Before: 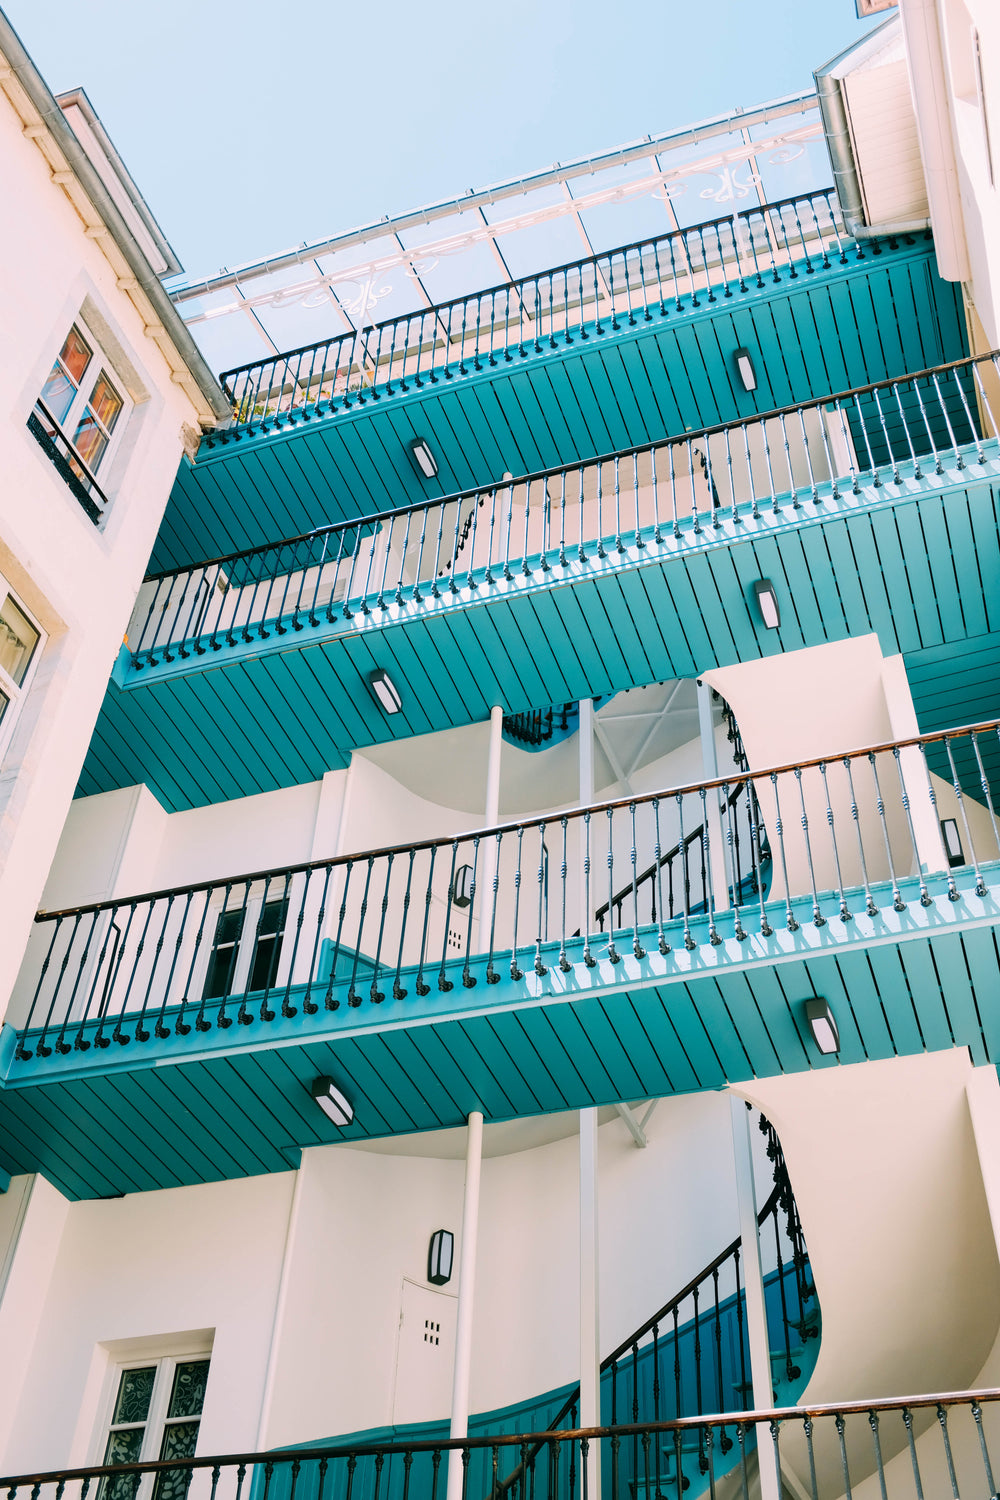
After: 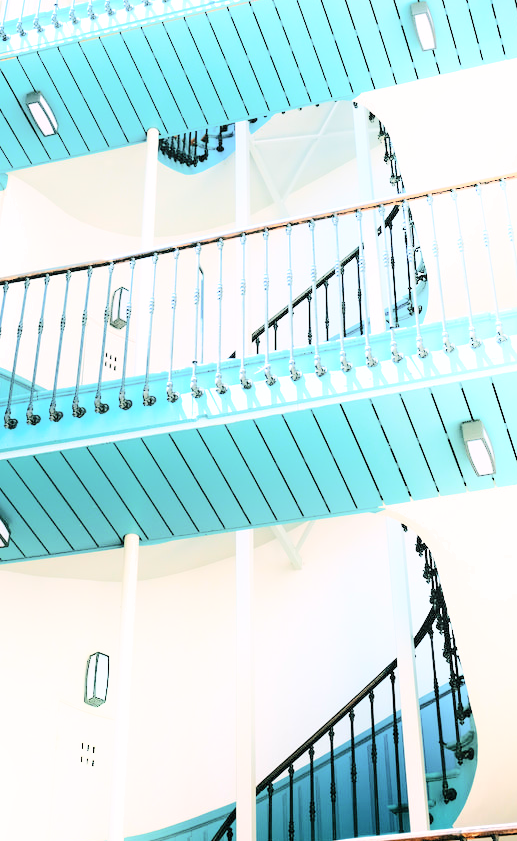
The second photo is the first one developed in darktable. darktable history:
exposure: exposure 0.559 EV, compensate highlight preservation false
levels: levels [0.018, 0.493, 1]
shadows and highlights: shadows -22.13, highlights 99.03, soften with gaussian
crop: left 34.454%, top 38.579%, right 13.81%, bottom 5.292%
